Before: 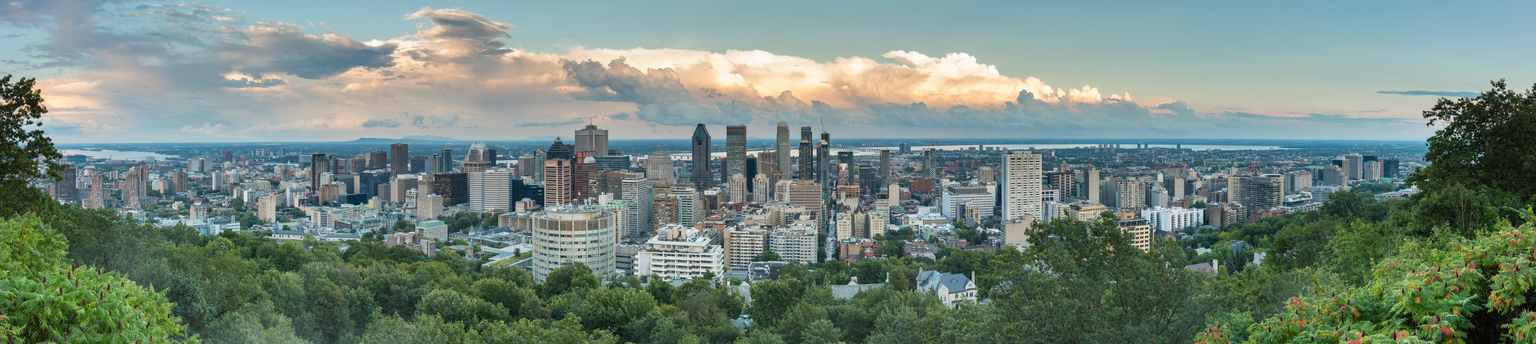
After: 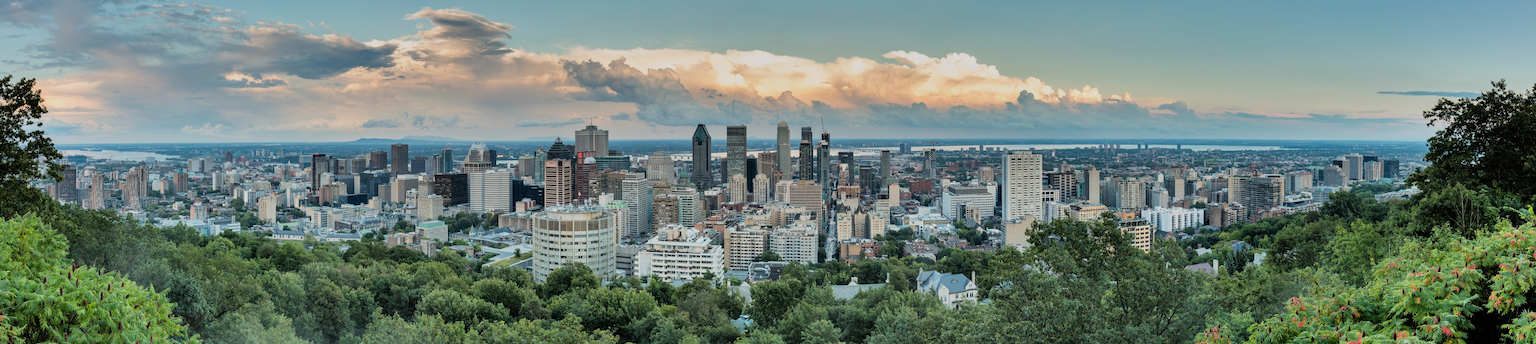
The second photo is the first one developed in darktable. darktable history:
filmic rgb: black relative exposure -7.75 EV, white relative exposure 4.4 EV, threshold 3 EV, hardness 3.76, latitude 50%, contrast 1.1, color science v5 (2021), contrast in shadows safe, contrast in highlights safe, enable highlight reconstruction true
shadows and highlights: low approximation 0.01, soften with gaussian
